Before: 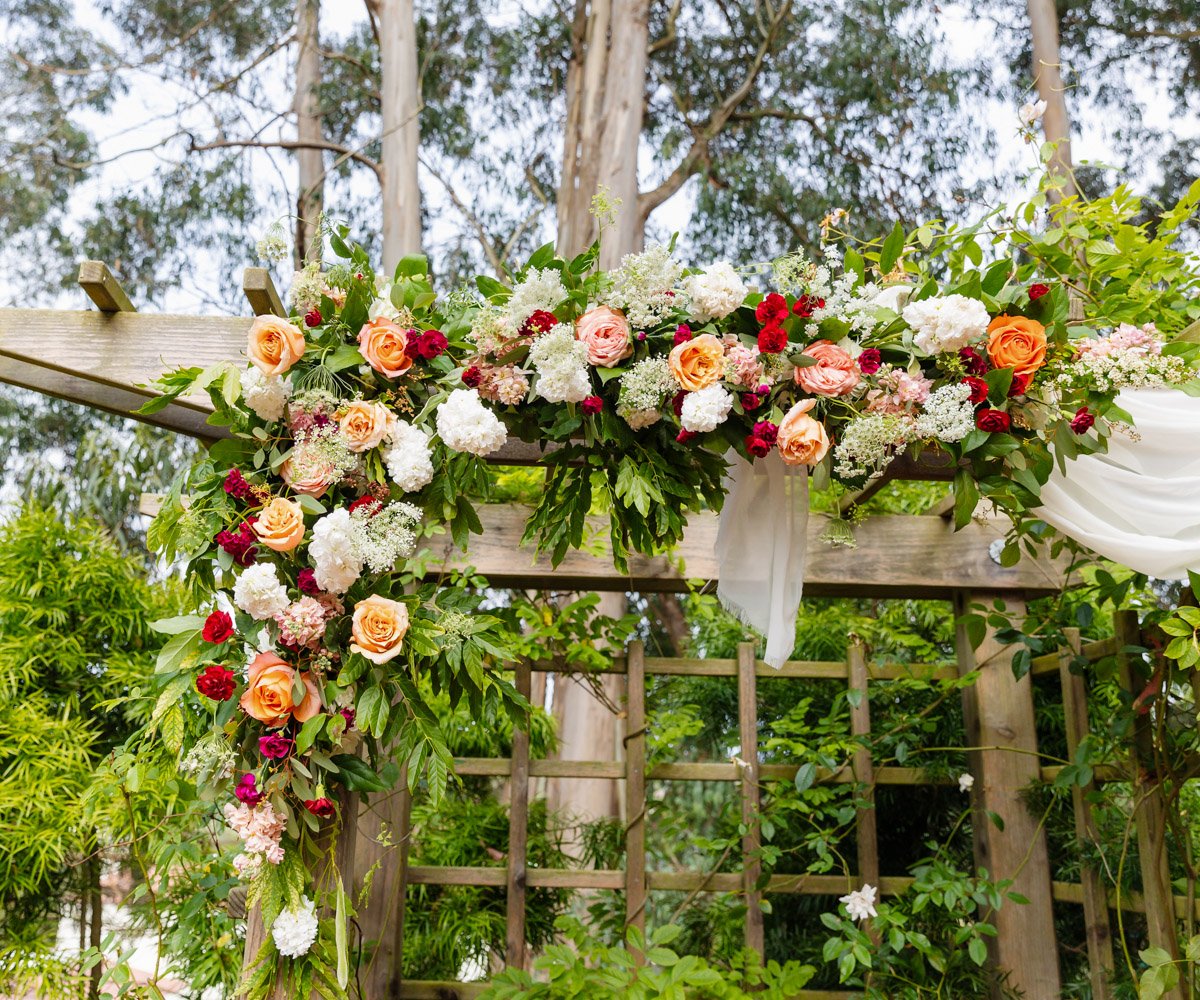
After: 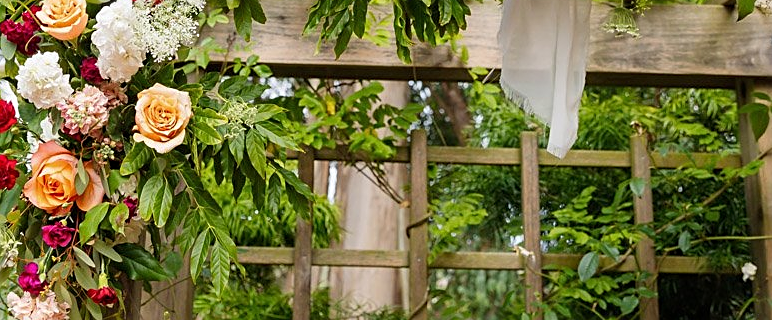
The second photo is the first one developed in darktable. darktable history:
sharpen: on, module defaults
crop: left 18.091%, top 51.13%, right 17.525%, bottom 16.85%
